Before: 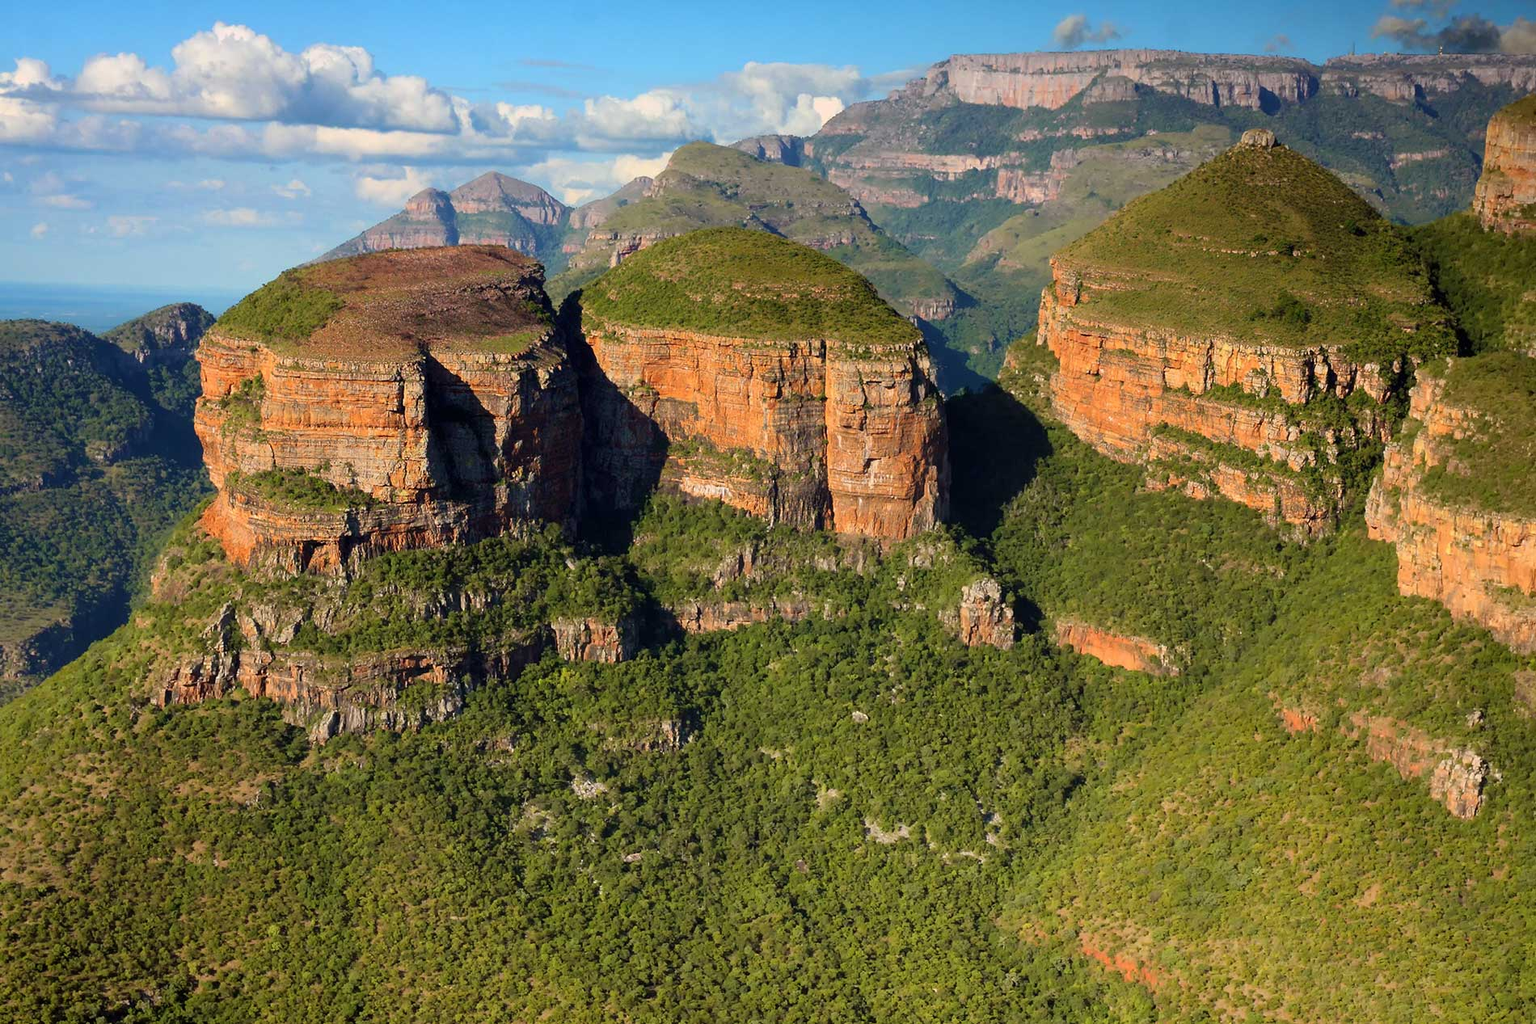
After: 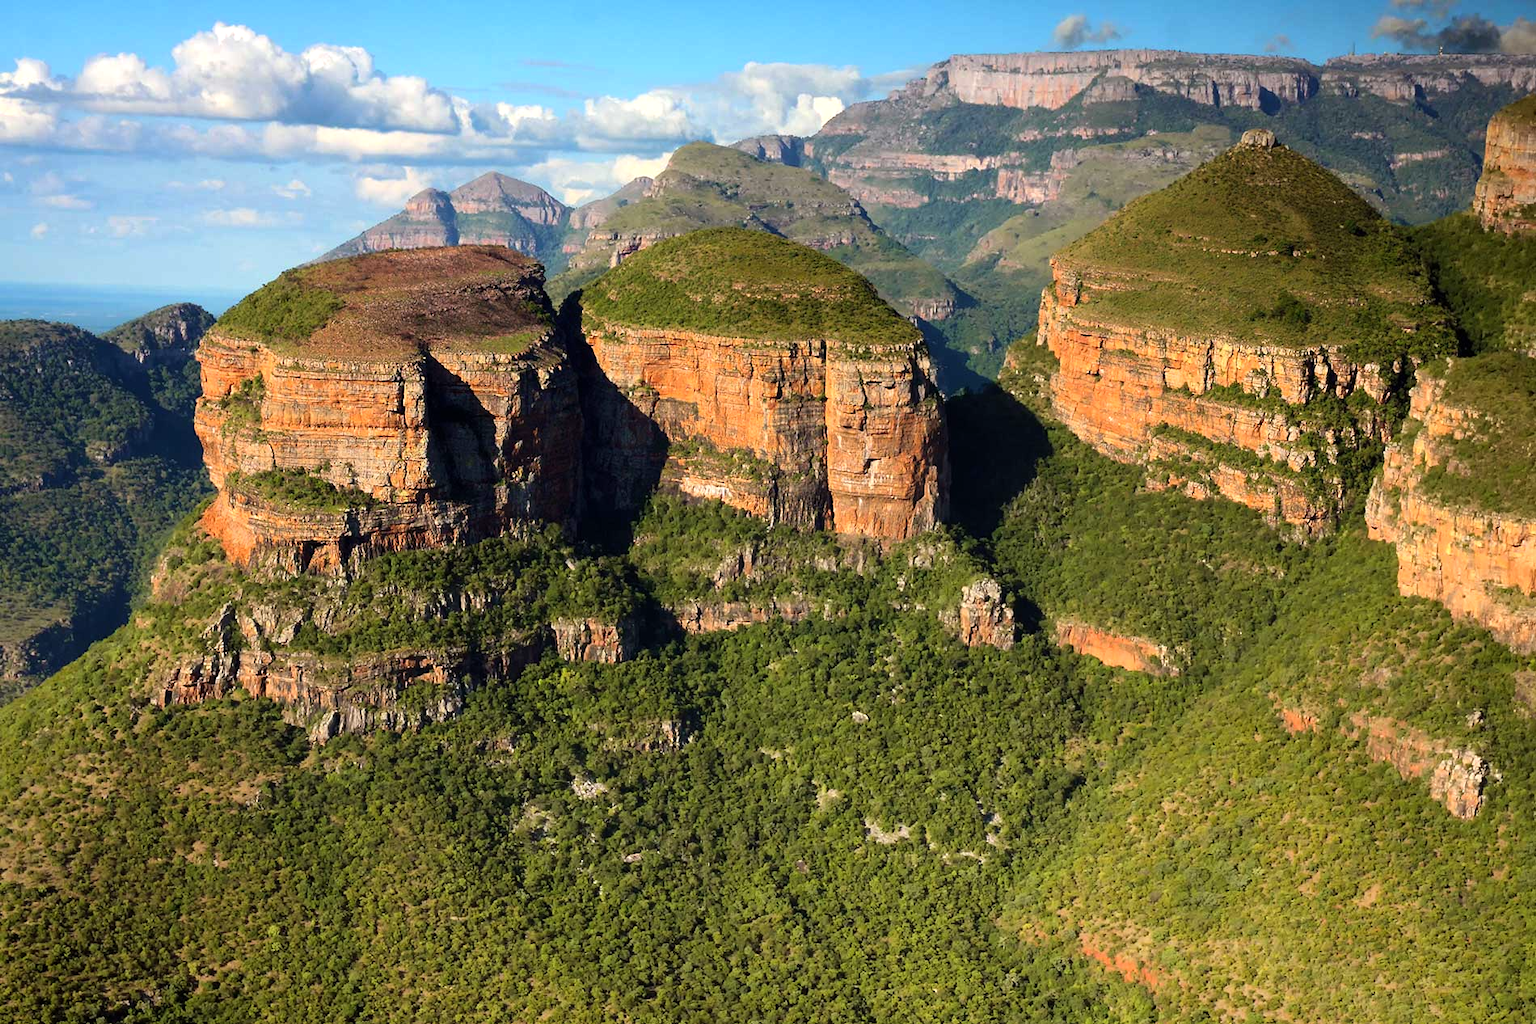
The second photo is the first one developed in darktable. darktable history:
tone equalizer: -8 EV -0.401 EV, -7 EV -0.377 EV, -6 EV -0.369 EV, -5 EV -0.227 EV, -3 EV 0.198 EV, -2 EV 0.328 EV, -1 EV 0.401 EV, +0 EV 0.414 EV, edges refinement/feathering 500, mask exposure compensation -1.57 EV, preserve details no
